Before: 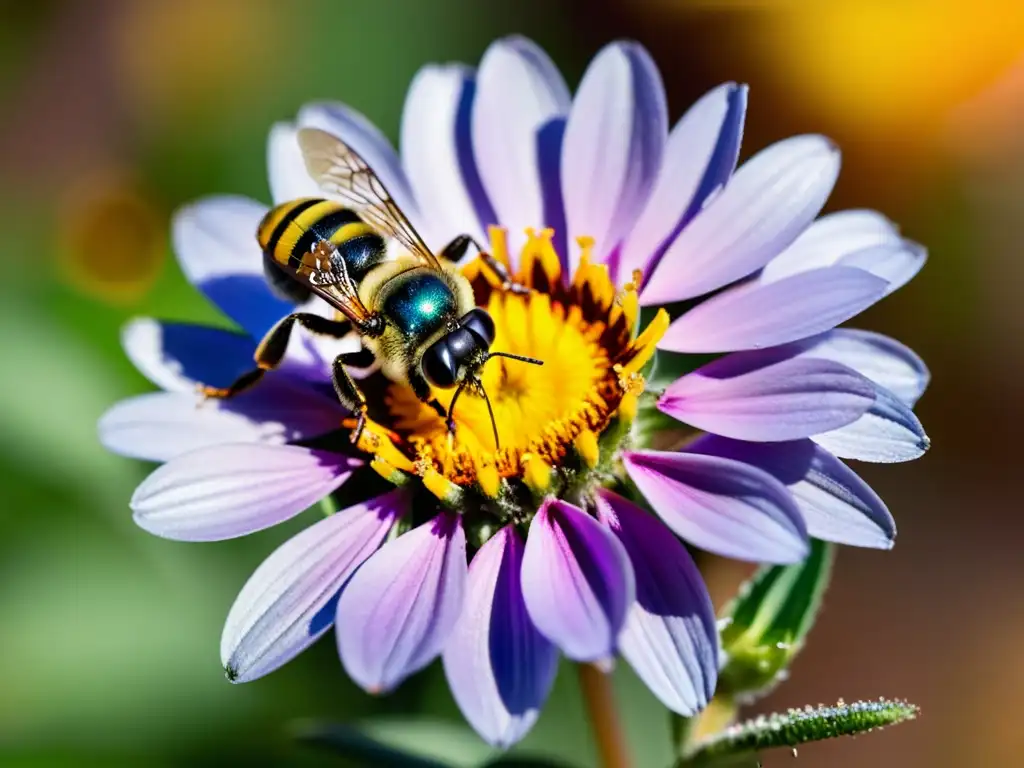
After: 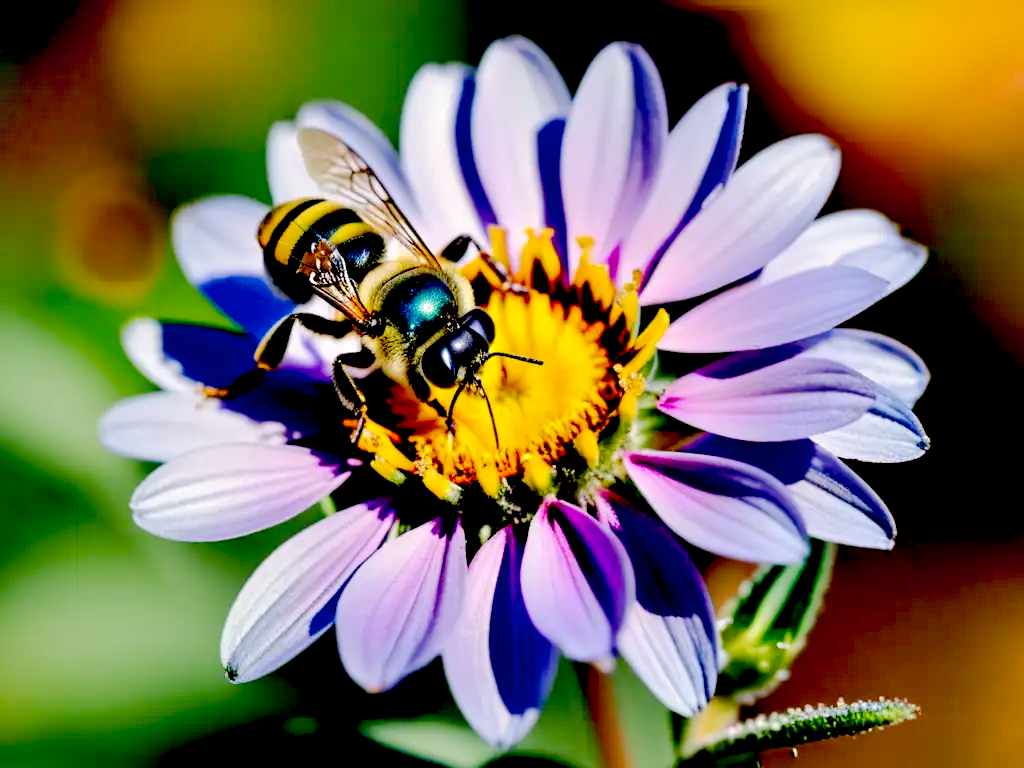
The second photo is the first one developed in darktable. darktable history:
exposure: black level correction 0.046, exposure 0.012 EV, compensate exposure bias true, compensate highlight preservation false
shadows and highlights: shadows 43.45, white point adjustment -1.51, soften with gaussian
color balance rgb: highlights gain › luminance 6.94%, highlights gain › chroma 0.922%, highlights gain › hue 48.31°, perceptual saturation grading › global saturation 0.341%, perceptual brilliance grading › mid-tones 11.102%, perceptual brilliance grading › shadows 14.563%
base curve: curves: ch0 [(0, 0) (0.262, 0.32) (0.722, 0.705) (1, 1)], preserve colors none
